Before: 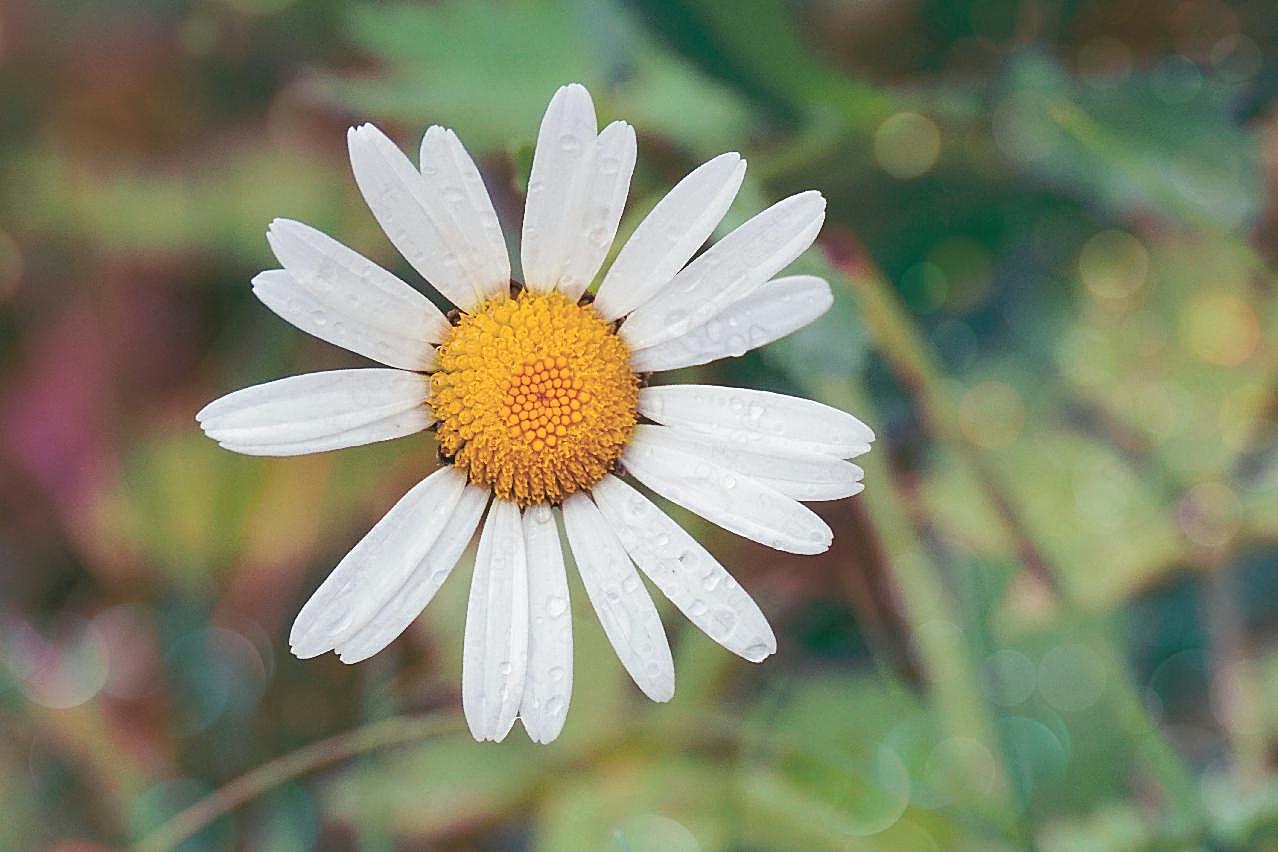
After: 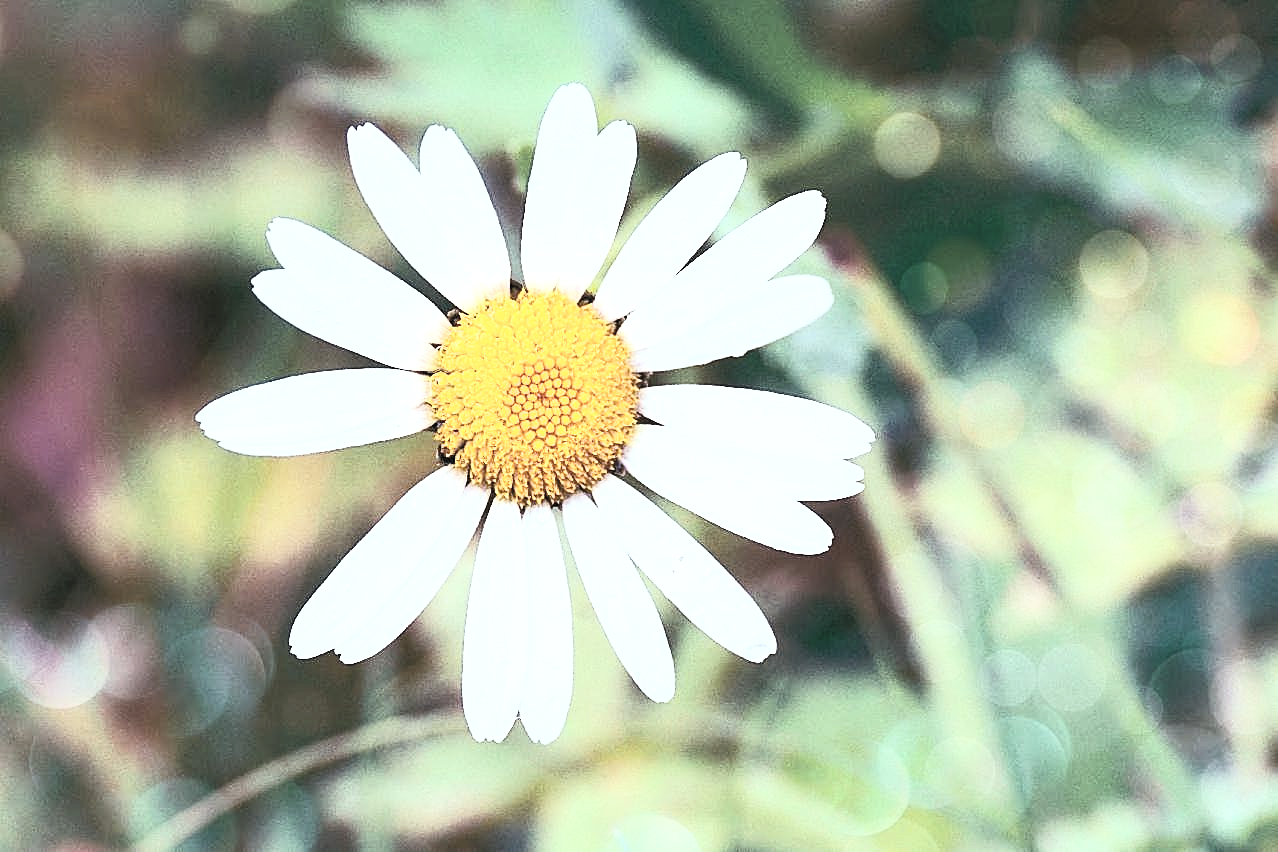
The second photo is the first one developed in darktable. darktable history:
contrast brightness saturation: contrast 0.57, brightness 0.57, saturation -0.34
white balance: red 0.925, blue 1.046
levels: levels [0, 0.48, 0.961]
filmic rgb: black relative exposure -7.75 EV, white relative exposure 4.4 EV, threshold 3 EV, target black luminance 0%, hardness 3.76, latitude 50.51%, contrast 1.074, highlights saturation mix 10%, shadows ↔ highlights balance -0.22%, color science v4 (2020), enable highlight reconstruction true
